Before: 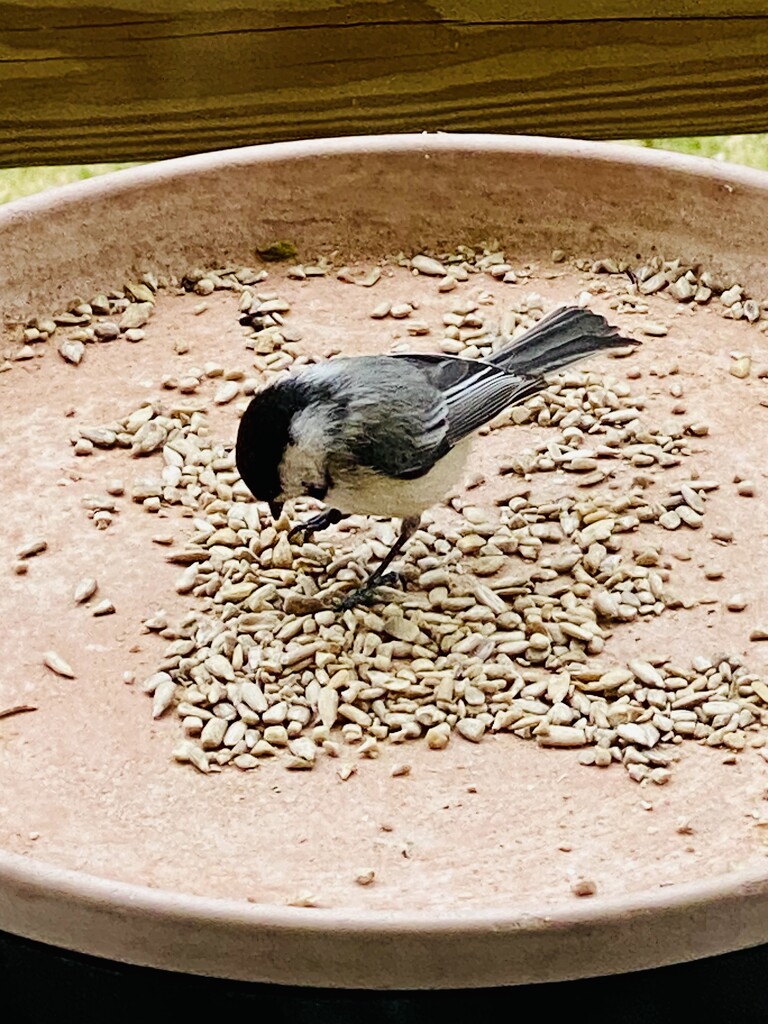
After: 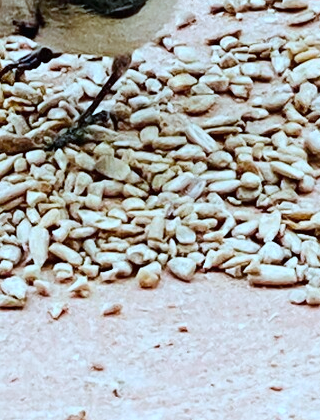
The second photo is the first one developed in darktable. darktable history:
color correction: highlights a* -9.67, highlights b* -21.62
crop: left 37.671%, top 45.097%, right 20.617%, bottom 13.817%
